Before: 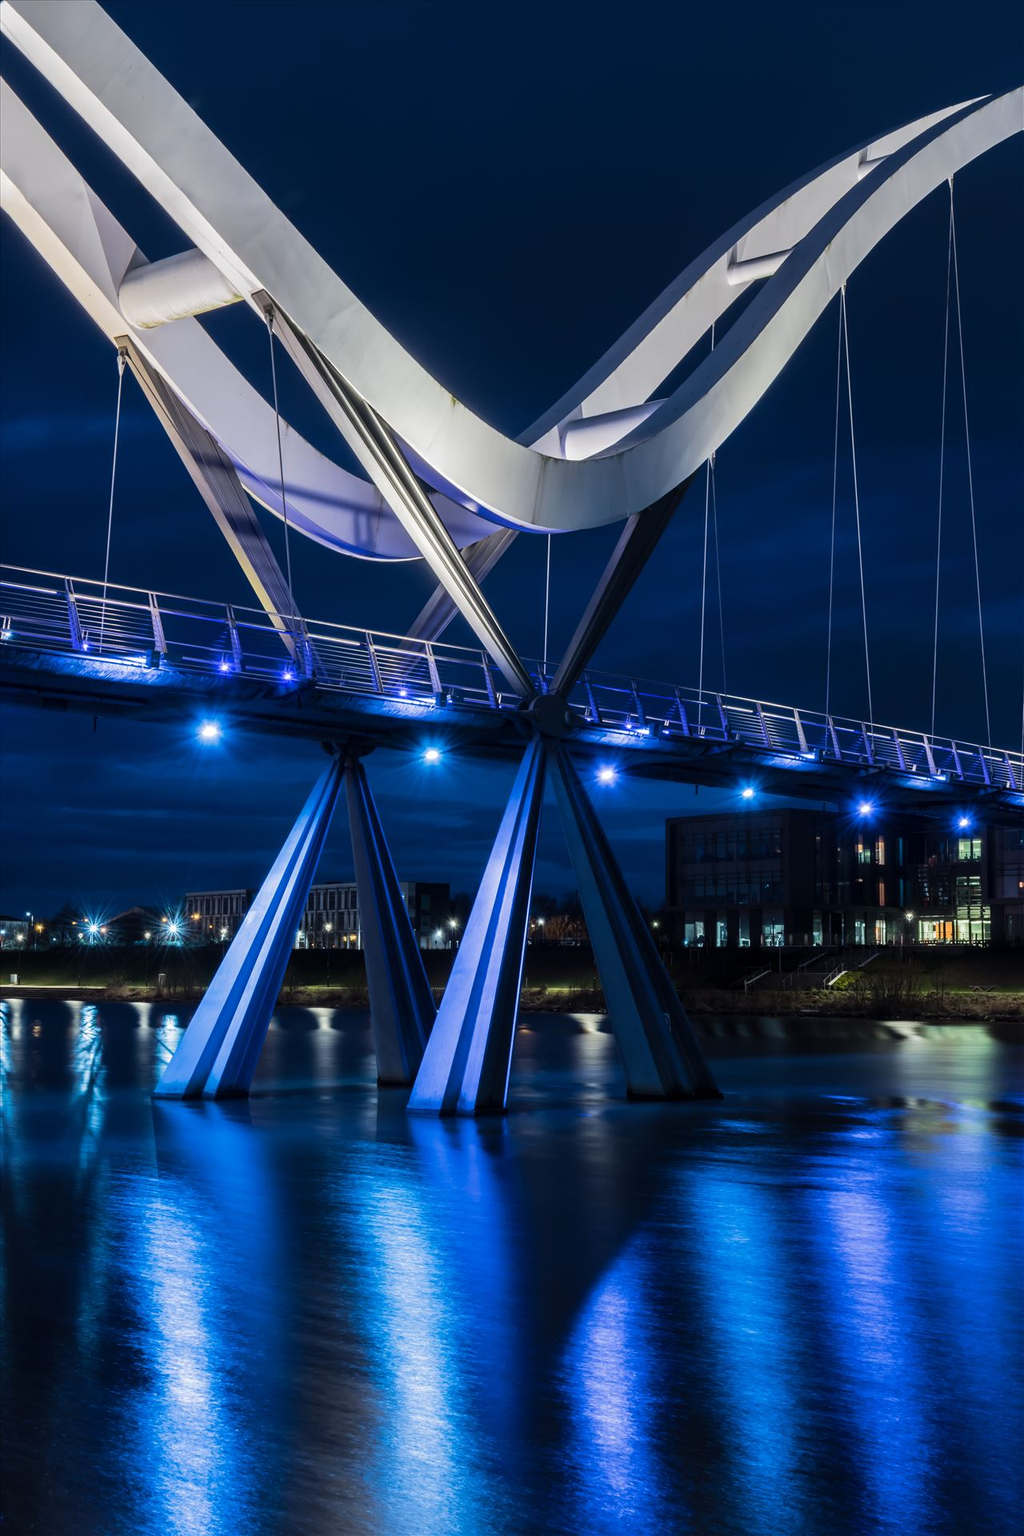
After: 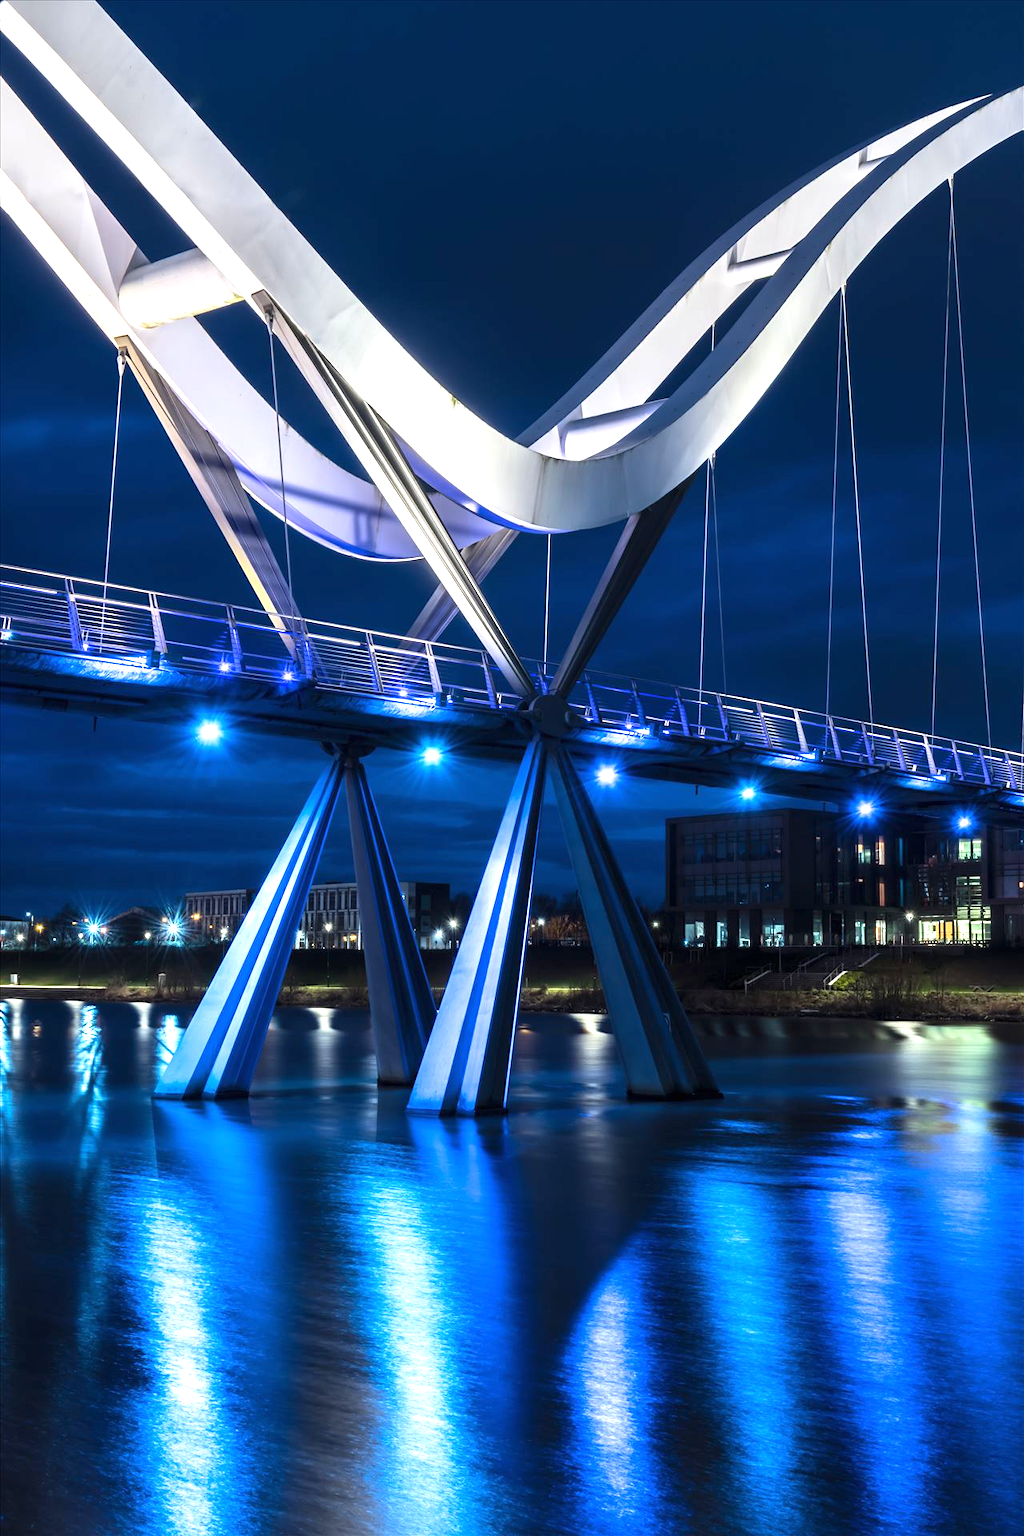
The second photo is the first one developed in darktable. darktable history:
exposure: black level correction 0, exposure 1 EV, compensate highlight preservation false
tone equalizer: on, module defaults
